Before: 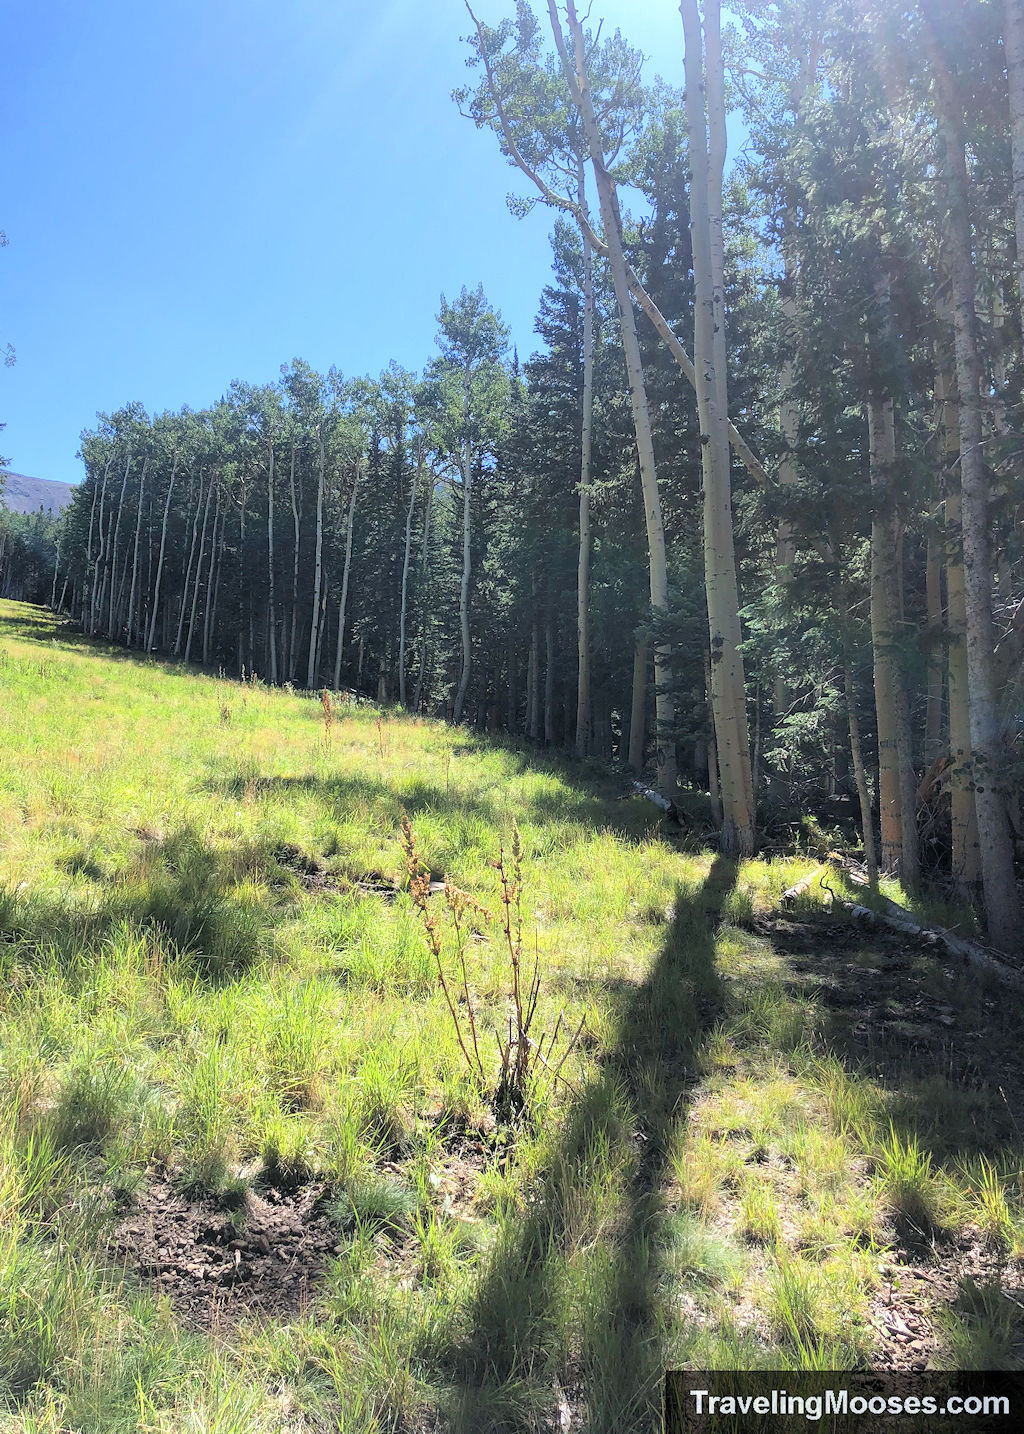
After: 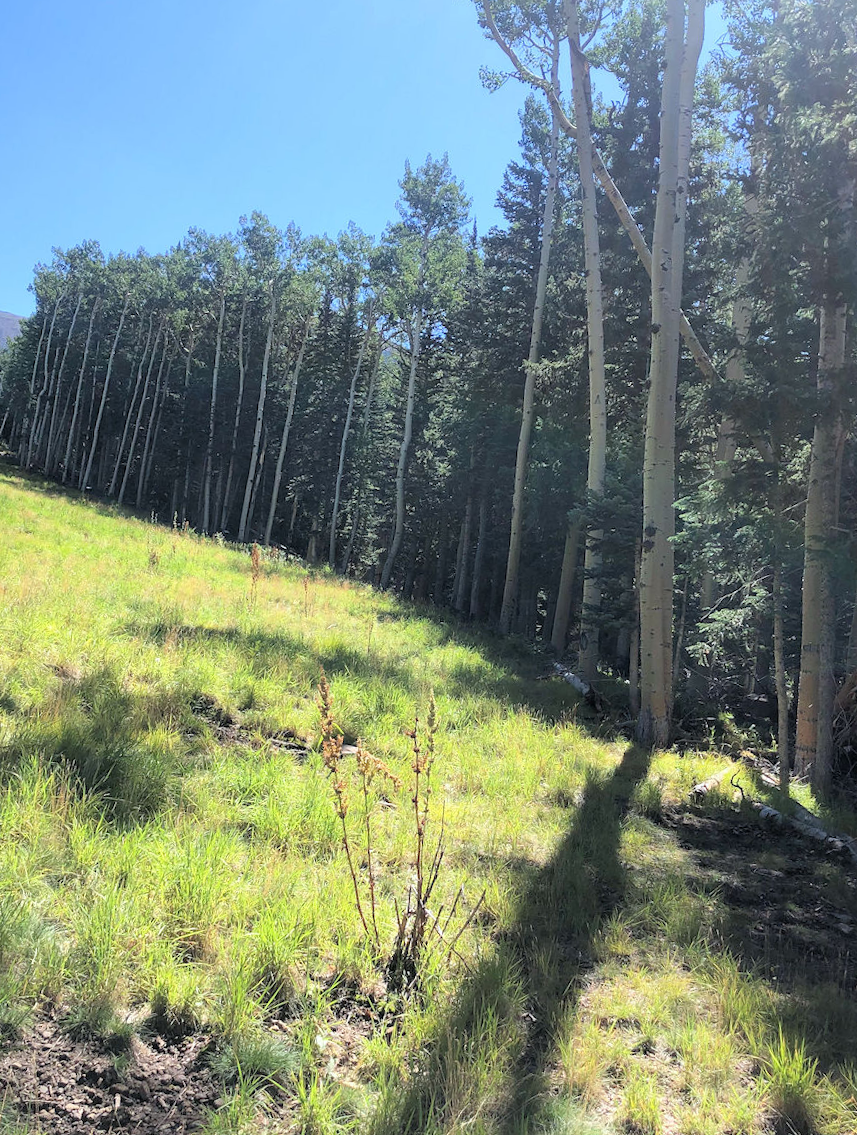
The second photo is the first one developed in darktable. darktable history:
rotate and perspective: rotation 5.12°, automatic cropping off
crop and rotate: left 11.831%, top 11.346%, right 13.429%, bottom 13.899%
